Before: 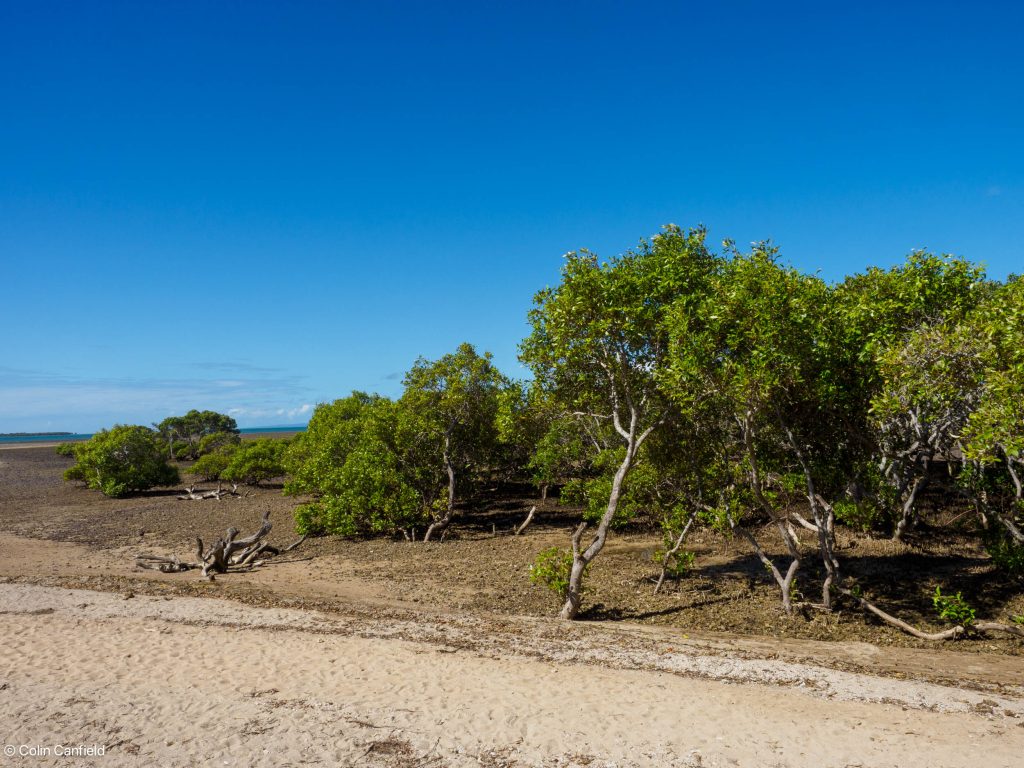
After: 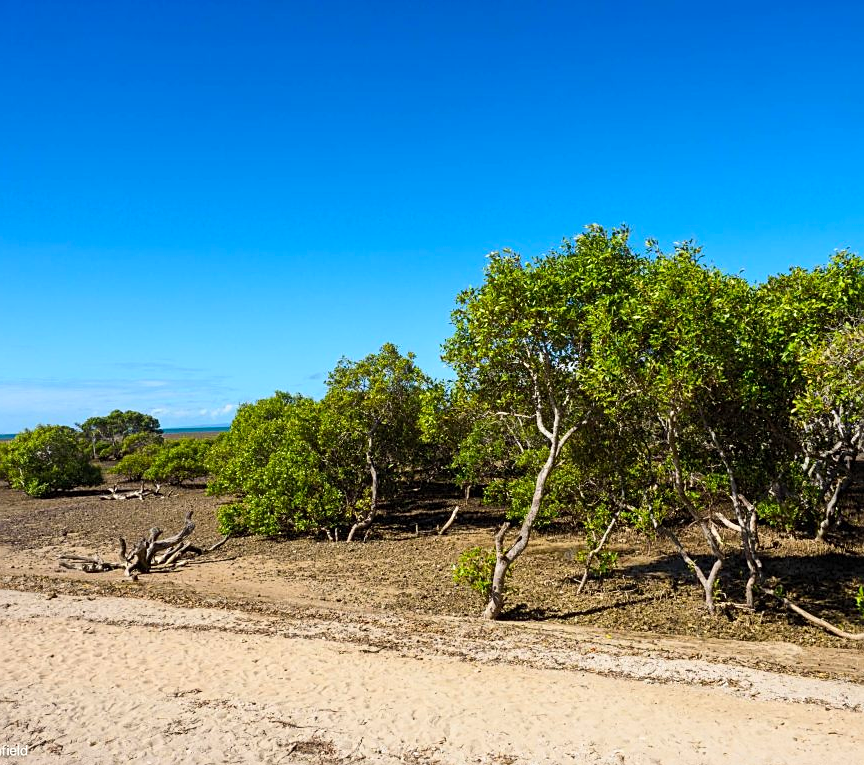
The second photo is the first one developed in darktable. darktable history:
crop: left 7.598%, right 7.873%
sharpen: on, module defaults
contrast brightness saturation: contrast 0.2, brightness 0.16, saturation 0.22
